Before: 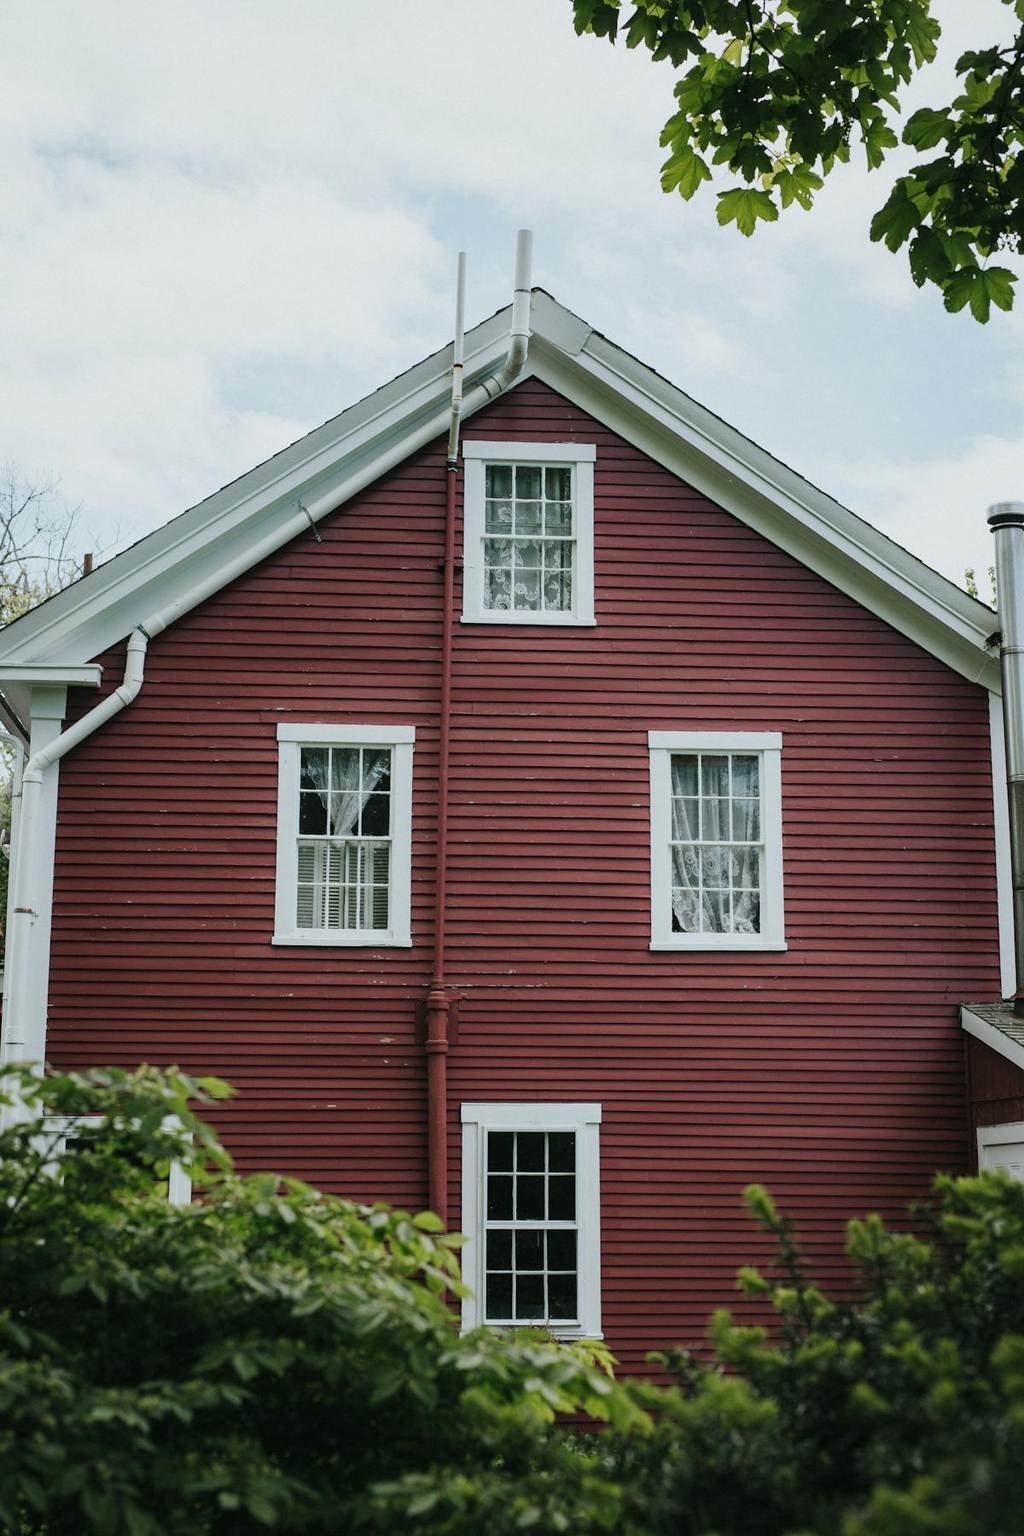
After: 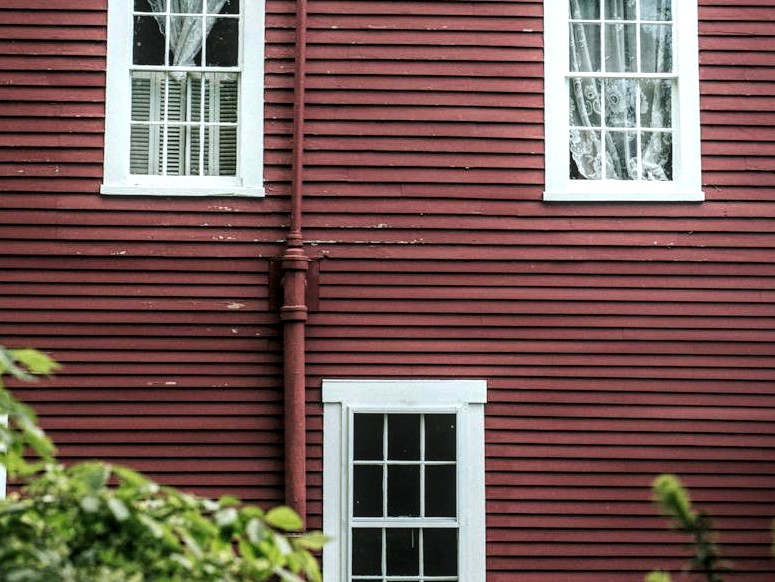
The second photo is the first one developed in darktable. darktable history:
crop: left 18.193%, top 50.749%, right 17.149%, bottom 16.9%
tone equalizer: -8 EV -0.734 EV, -7 EV -0.719 EV, -6 EV -0.616 EV, -5 EV -0.424 EV, -3 EV 0.372 EV, -2 EV 0.6 EV, -1 EV 0.698 EV, +0 EV 0.779 EV, mask exposure compensation -0.503 EV
local contrast: highlights 61%, detail 143%, midtone range 0.424
